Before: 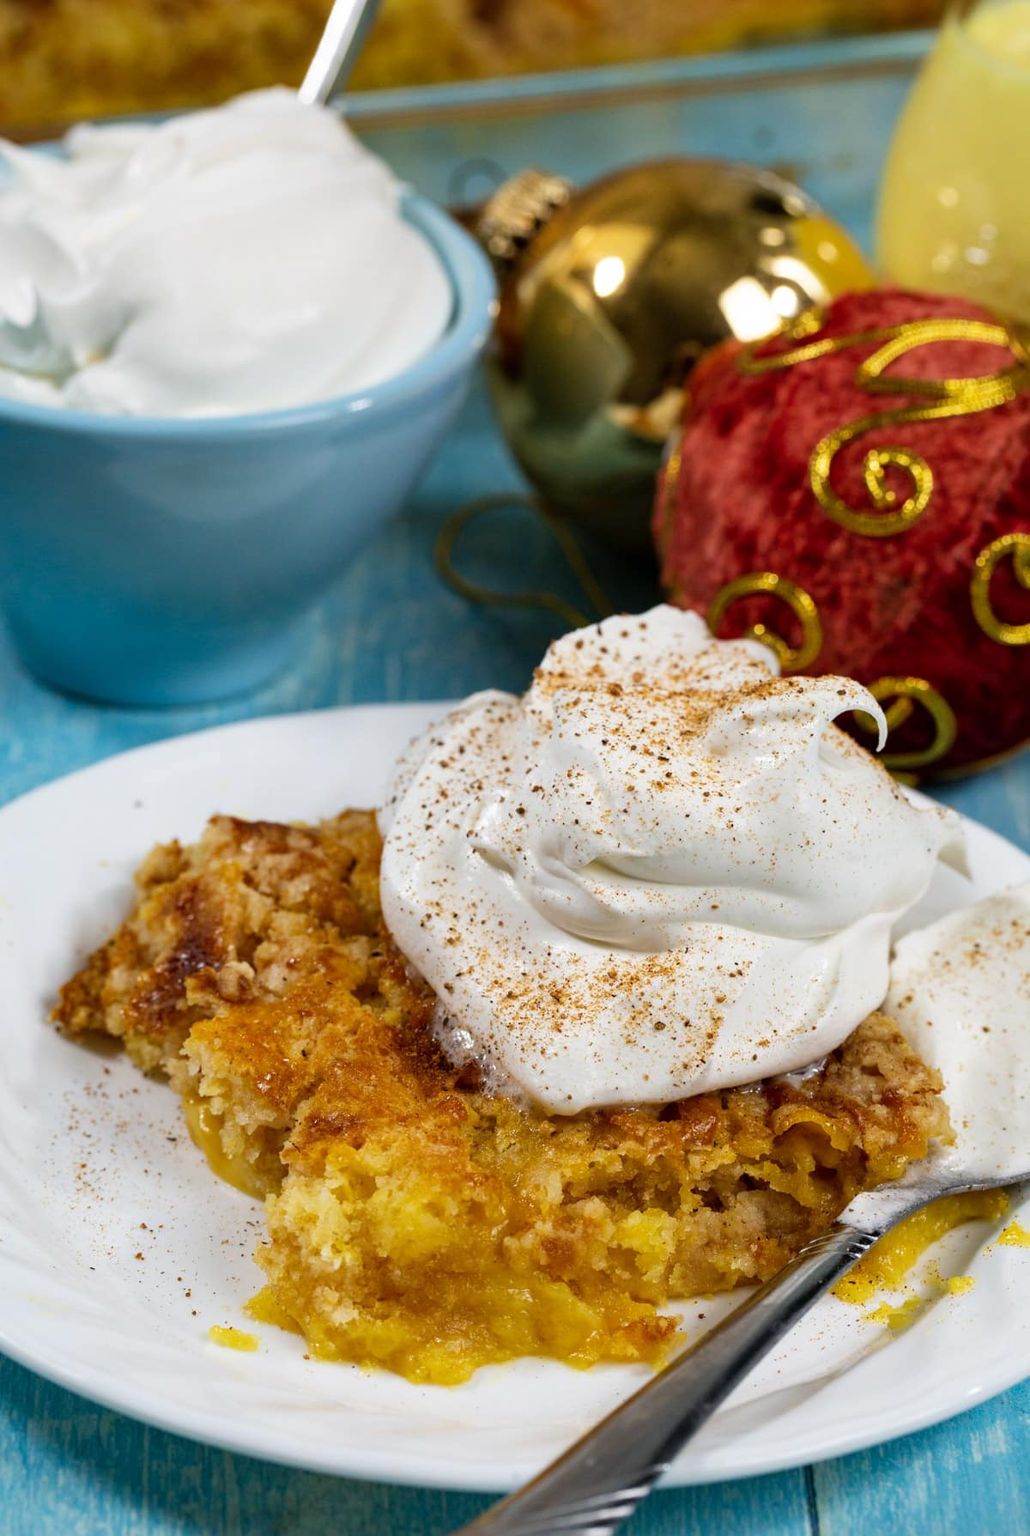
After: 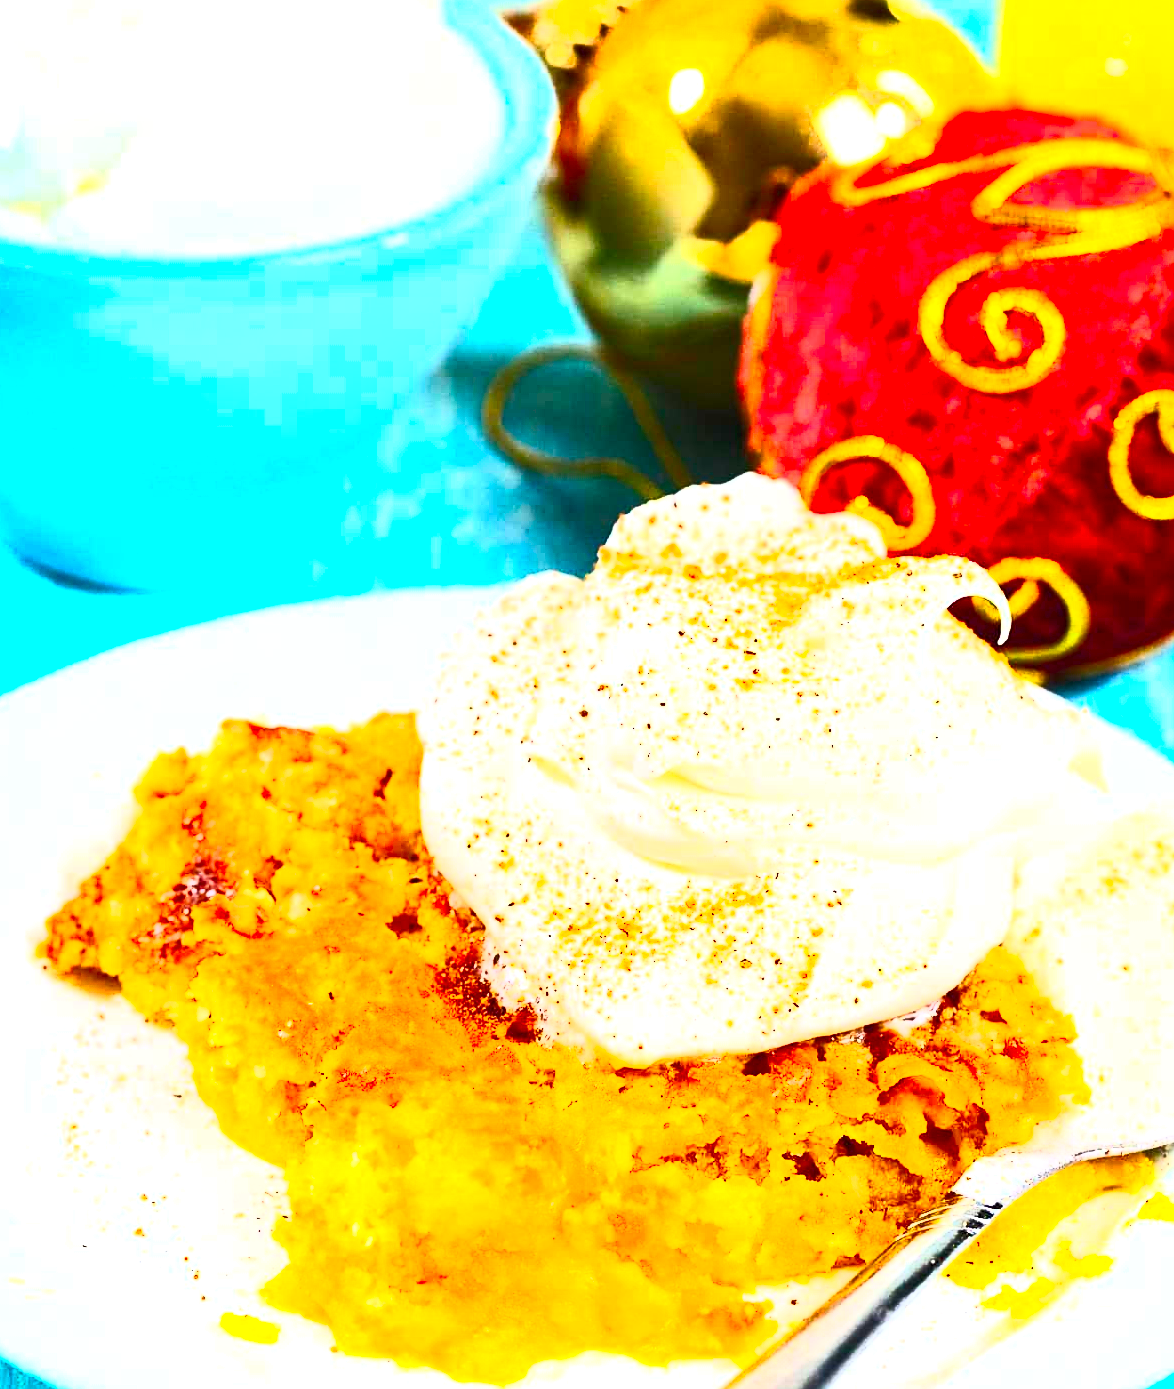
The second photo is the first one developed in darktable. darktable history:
crop and rotate: left 1.954%, top 12.985%, right 0.179%, bottom 9.343%
contrast brightness saturation: contrast 0.812, brightness 0.606, saturation 0.599
exposure: black level correction 0, exposure 1.685 EV, compensate exposure bias true, compensate highlight preservation false
sharpen: on, module defaults
